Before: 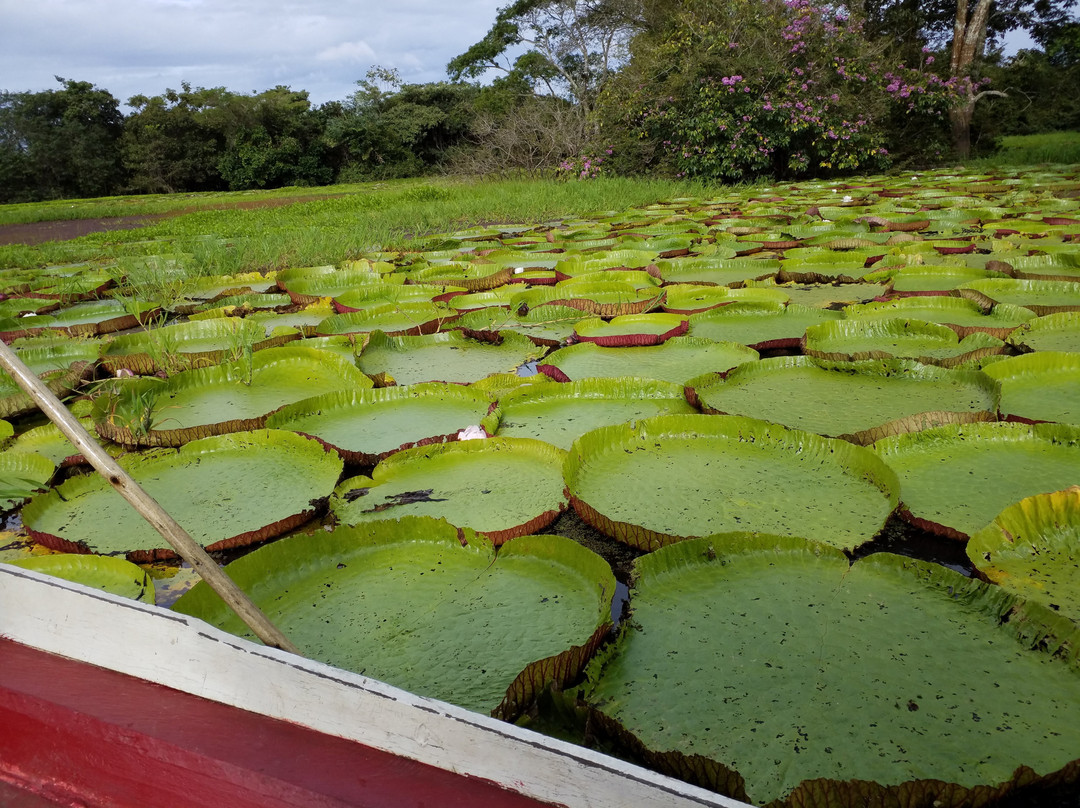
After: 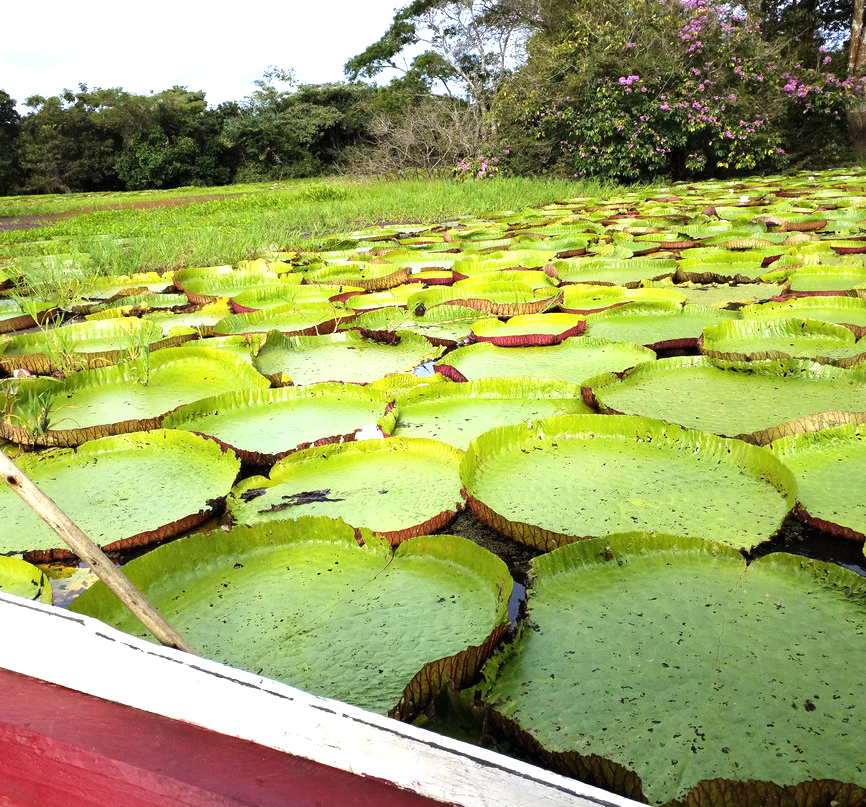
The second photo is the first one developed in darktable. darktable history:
exposure: black level correction -0.001, exposure 0.9 EV, compensate exposure bias true, compensate highlight preservation false
crop and rotate: left 9.597%, right 10.195%
tone equalizer: -8 EV -0.417 EV, -7 EV -0.389 EV, -6 EV -0.333 EV, -5 EV -0.222 EV, -3 EV 0.222 EV, -2 EV 0.333 EV, -1 EV 0.389 EV, +0 EV 0.417 EV, edges refinement/feathering 500, mask exposure compensation -1.57 EV, preserve details no
